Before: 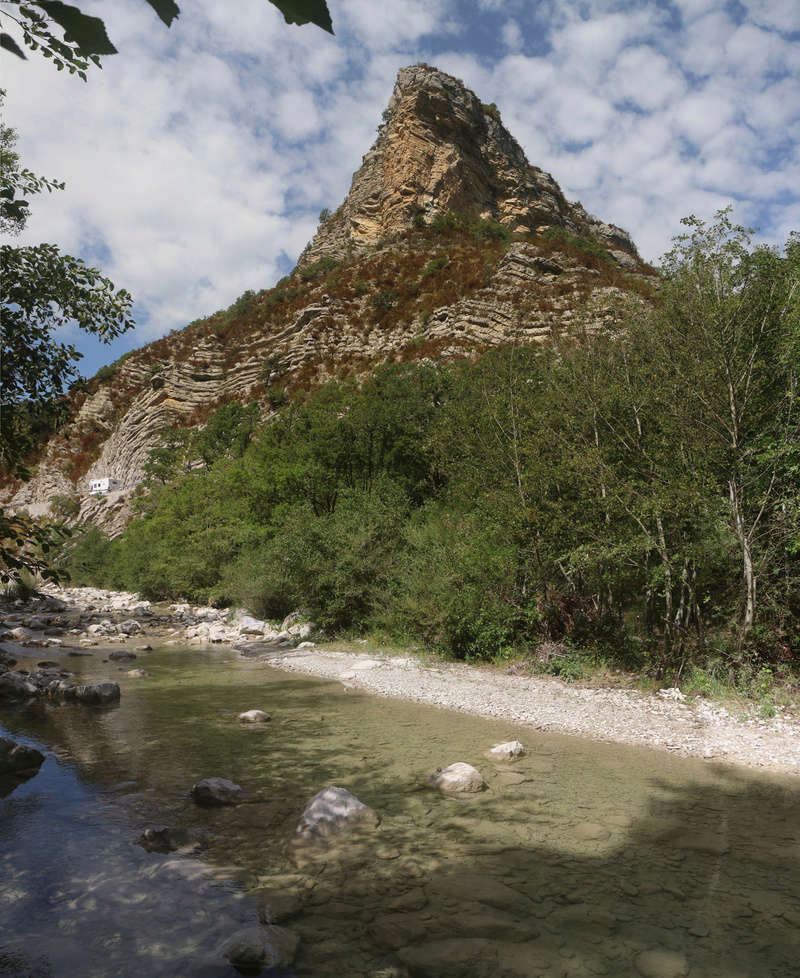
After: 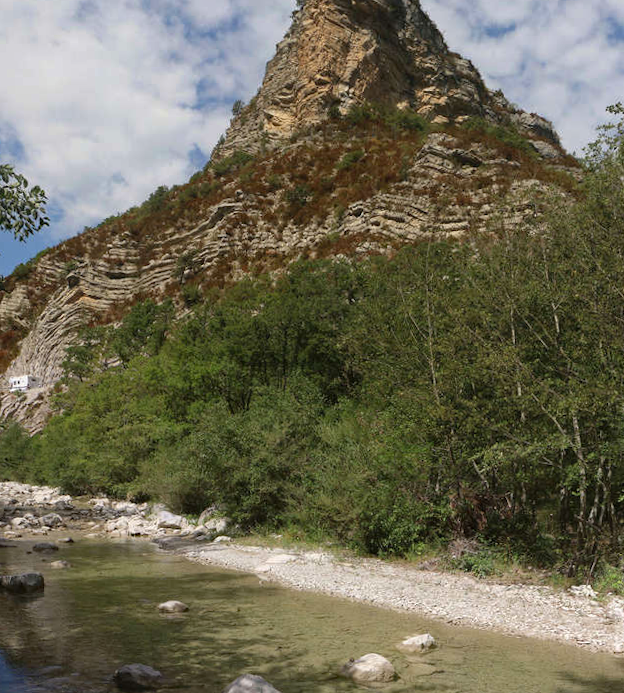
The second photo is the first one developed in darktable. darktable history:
tone equalizer: on, module defaults
rotate and perspective: rotation 0.074°, lens shift (vertical) 0.096, lens shift (horizontal) -0.041, crop left 0.043, crop right 0.952, crop top 0.024, crop bottom 0.979
haze removal: compatibility mode true, adaptive false
crop: left 7.856%, top 11.836%, right 10.12%, bottom 15.387%
